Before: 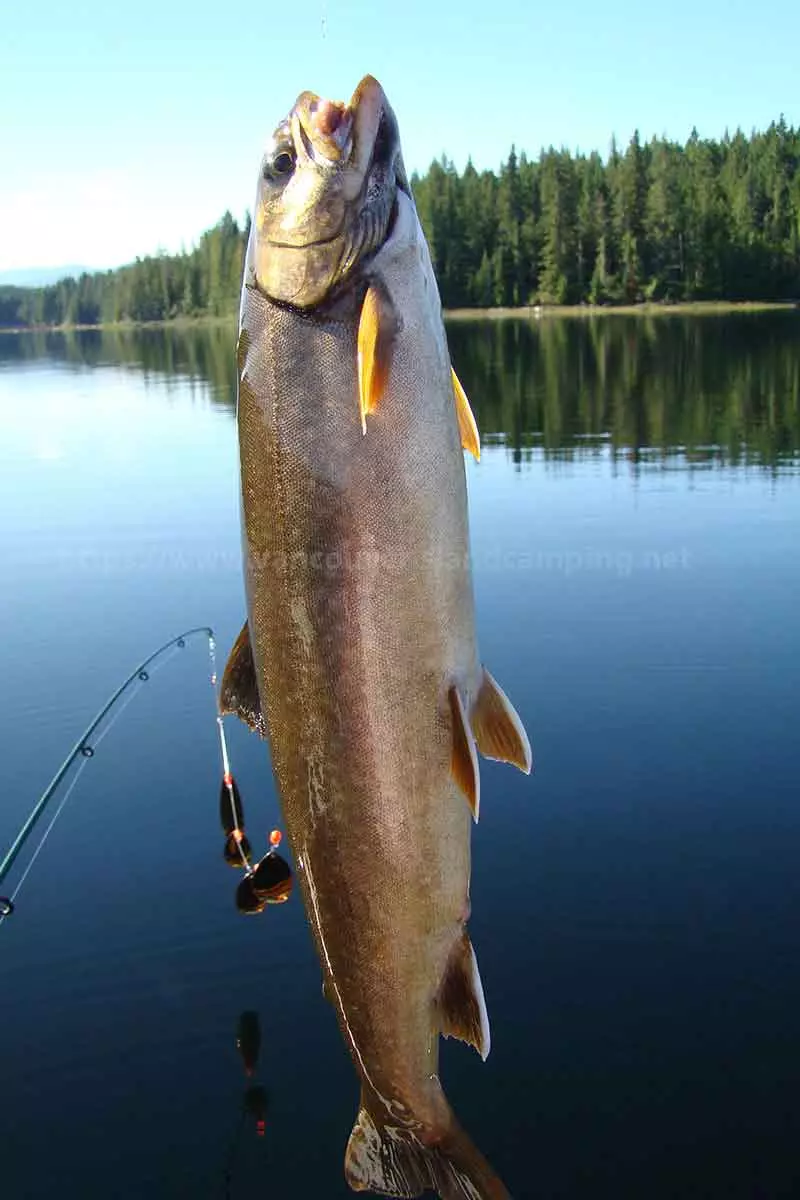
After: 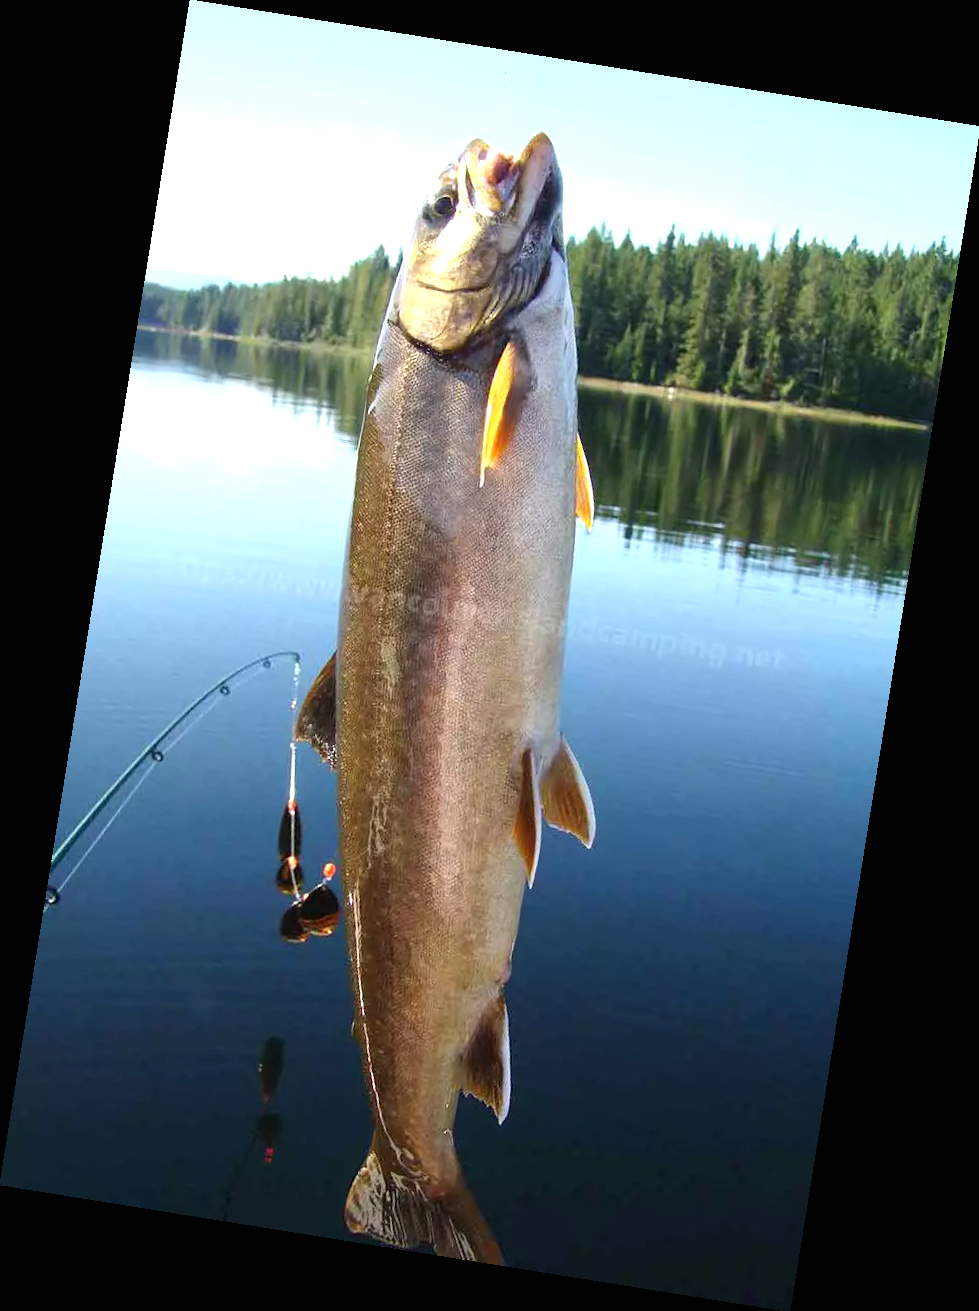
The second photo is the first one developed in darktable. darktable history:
exposure: black level correction 0, exposure 0.5 EV, compensate exposure bias true, compensate highlight preservation false
rotate and perspective: rotation 9.12°, automatic cropping off
